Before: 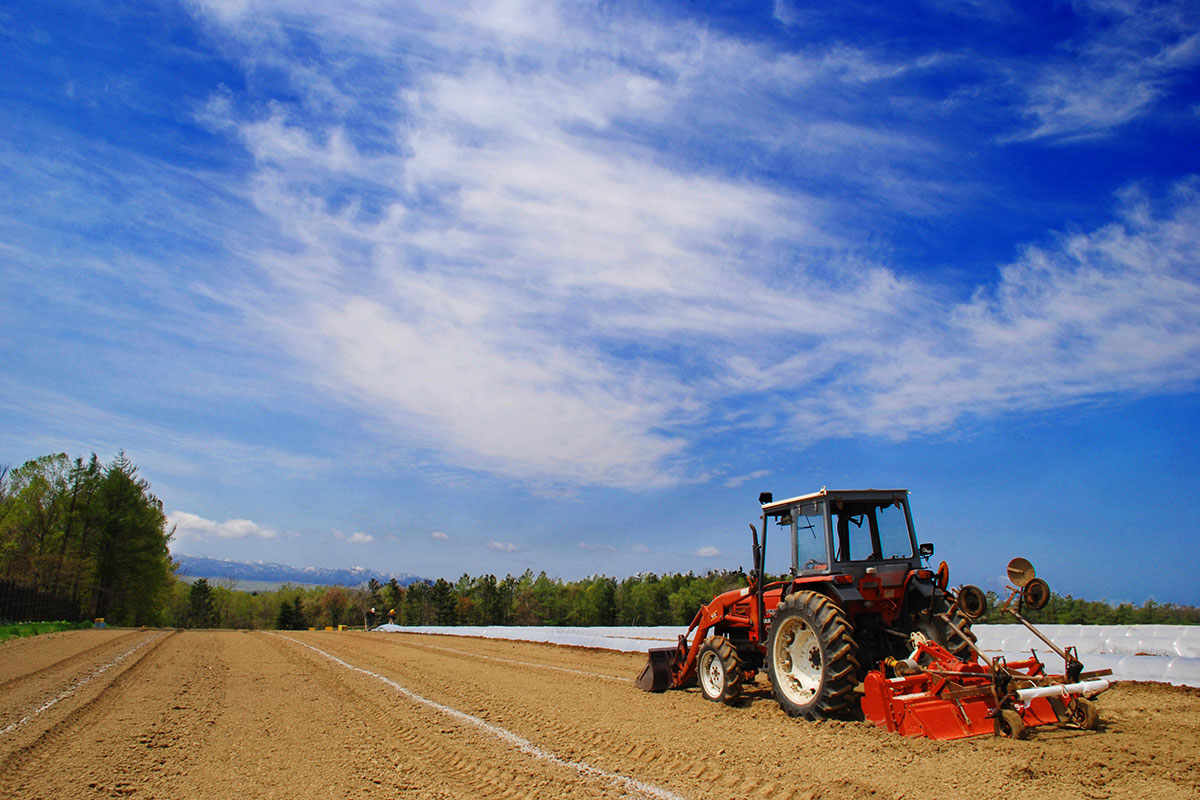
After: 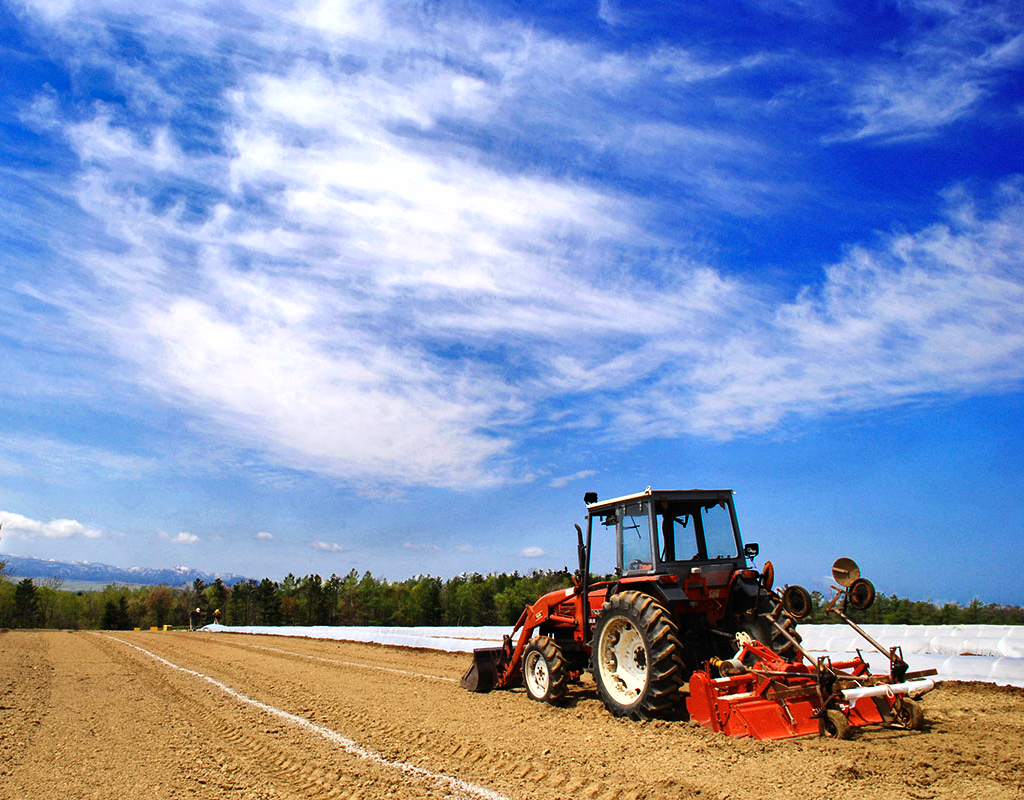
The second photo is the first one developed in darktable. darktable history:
crop and rotate: left 14.584%
tone equalizer: -8 EV -0.75 EV, -7 EV -0.7 EV, -6 EV -0.6 EV, -5 EV -0.4 EV, -3 EV 0.4 EV, -2 EV 0.6 EV, -1 EV 0.7 EV, +0 EV 0.75 EV, edges refinement/feathering 500, mask exposure compensation -1.57 EV, preserve details no
shadows and highlights: low approximation 0.01, soften with gaussian
grain: coarseness 0.09 ISO, strength 10%
